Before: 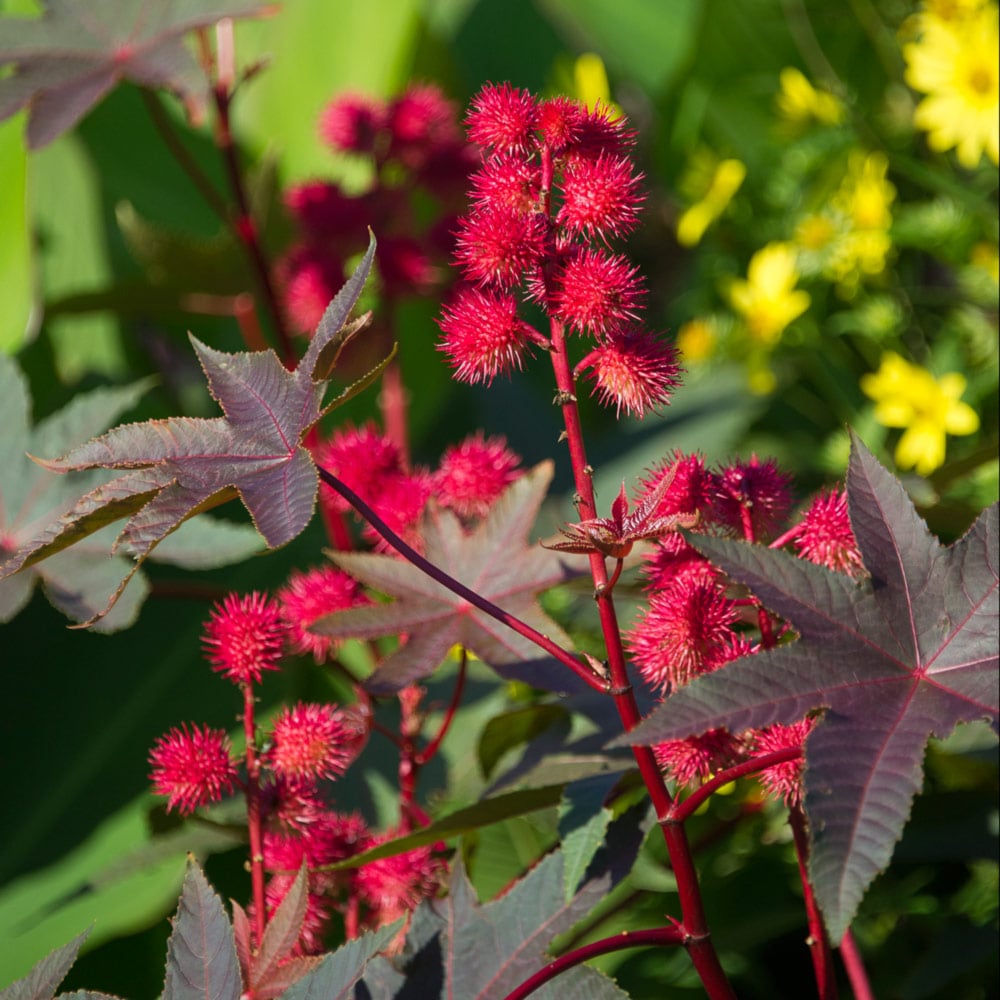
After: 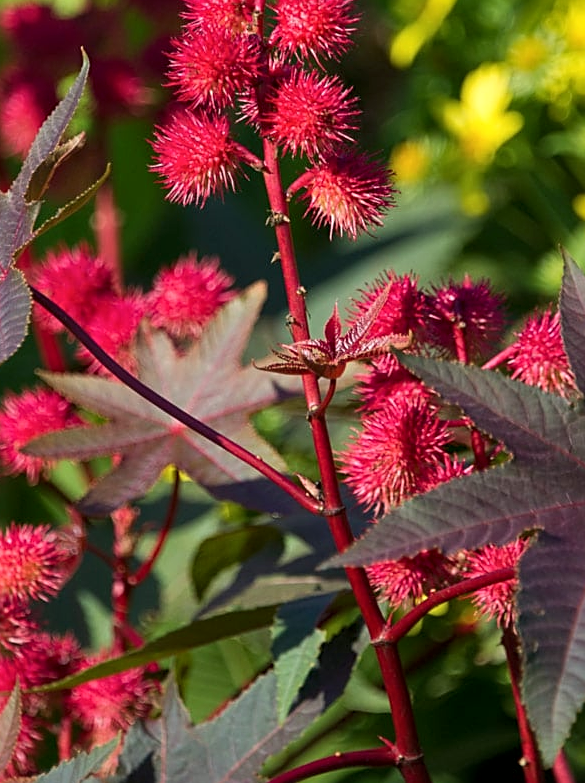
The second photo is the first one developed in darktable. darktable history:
sharpen: on, module defaults
tone equalizer: edges refinement/feathering 500, mask exposure compensation -1.57 EV, preserve details no
crop and rotate: left 28.728%, top 17.947%, right 12.704%, bottom 3.654%
local contrast: mode bilateral grid, contrast 21, coarseness 50, detail 128%, midtone range 0.2
